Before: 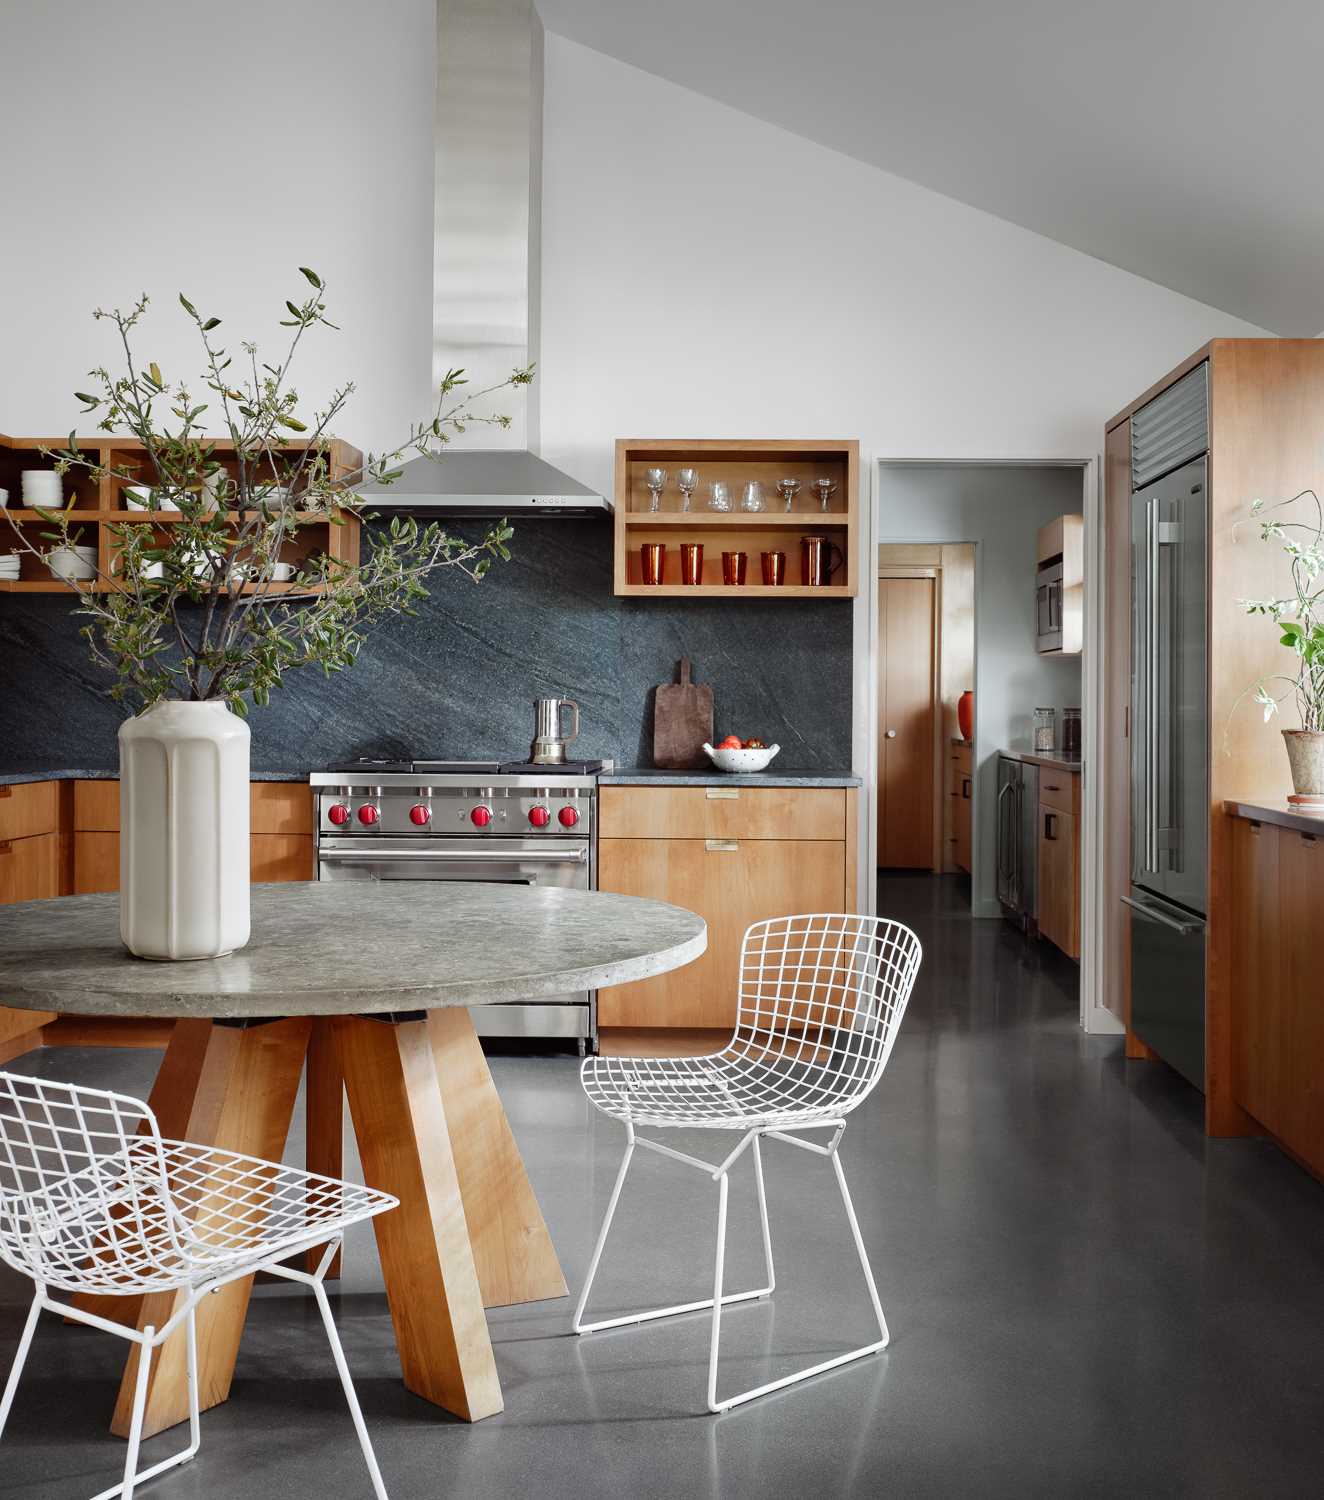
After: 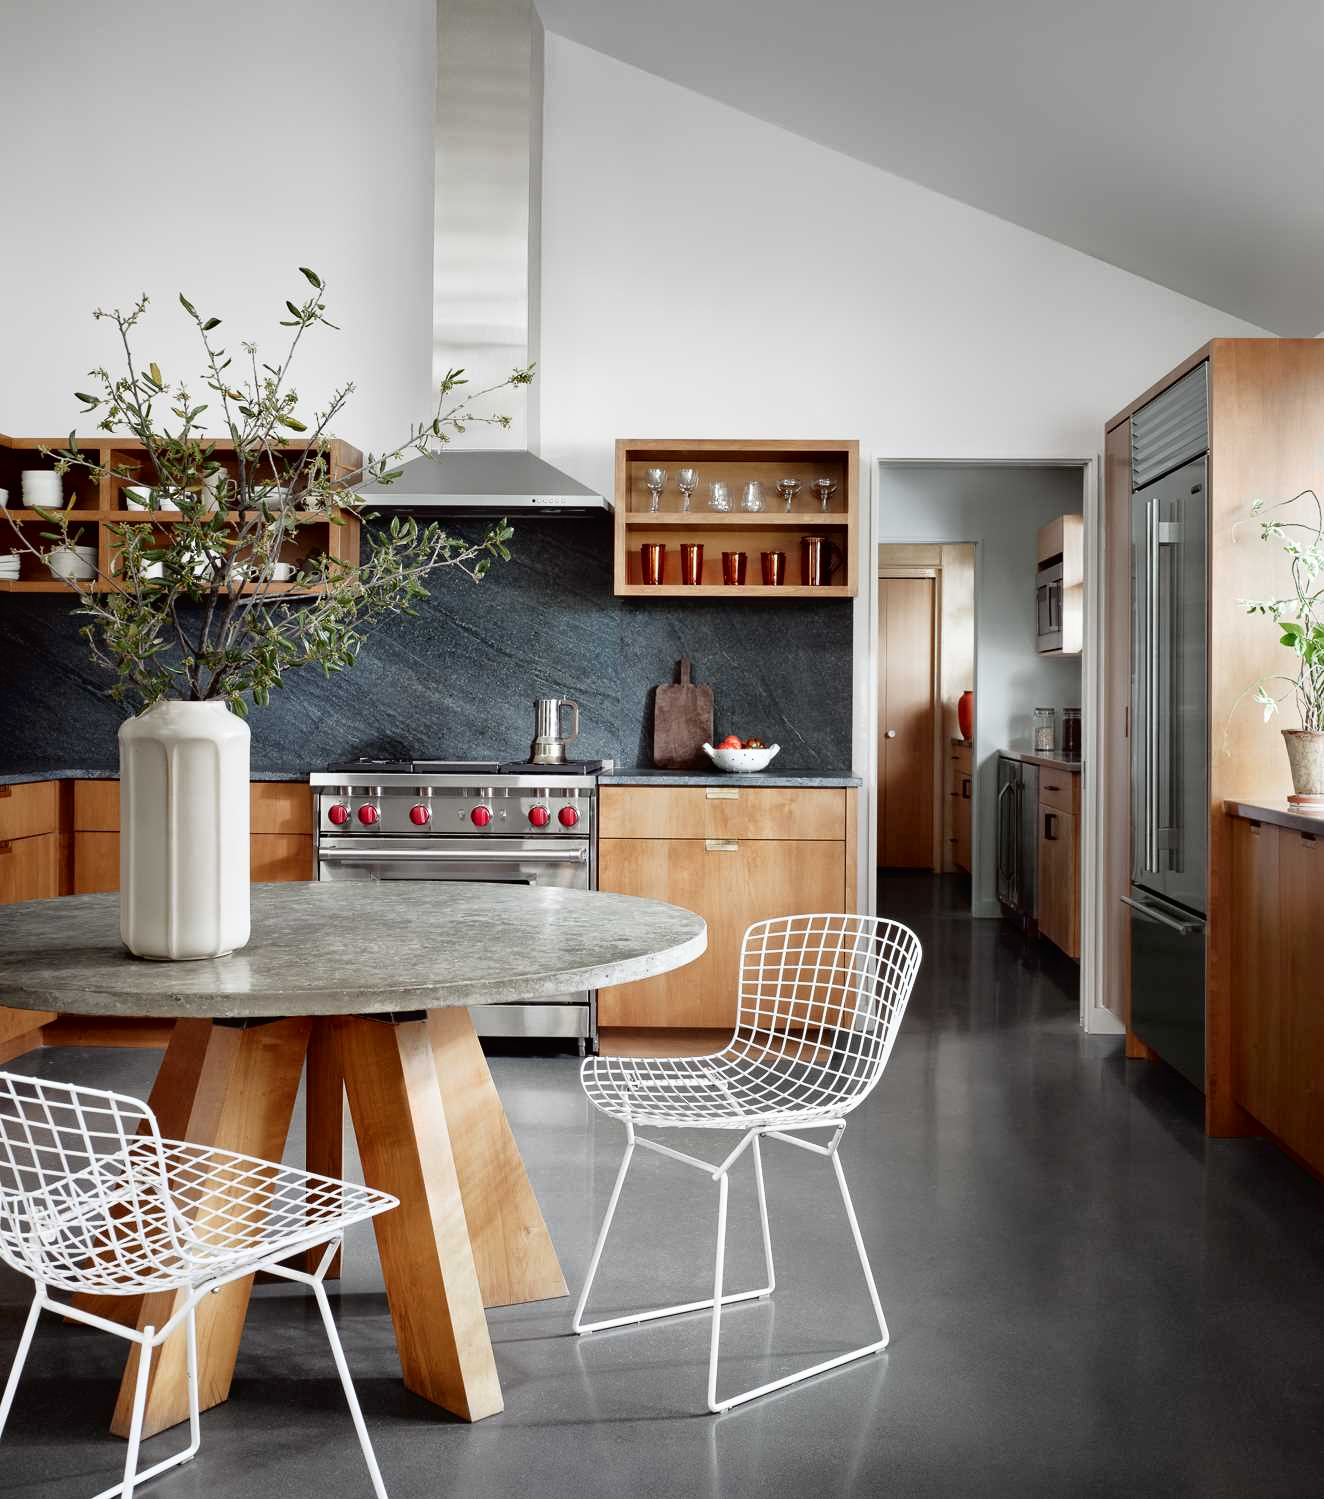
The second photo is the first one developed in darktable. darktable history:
crop: bottom 0.053%
tone curve: curves: ch0 [(0, 0) (0.003, 0.005) (0.011, 0.008) (0.025, 0.014) (0.044, 0.021) (0.069, 0.027) (0.1, 0.041) (0.136, 0.083) (0.177, 0.138) (0.224, 0.197) (0.277, 0.259) (0.335, 0.331) (0.399, 0.399) (0.468, 0.476) (0.543, 0.547) (0.623, 0.635) (0.709, 0.753) (0.801, 0.847) (0.898, 0.94) (1, 1)], color space Lab, independent channels, preserve colors none
